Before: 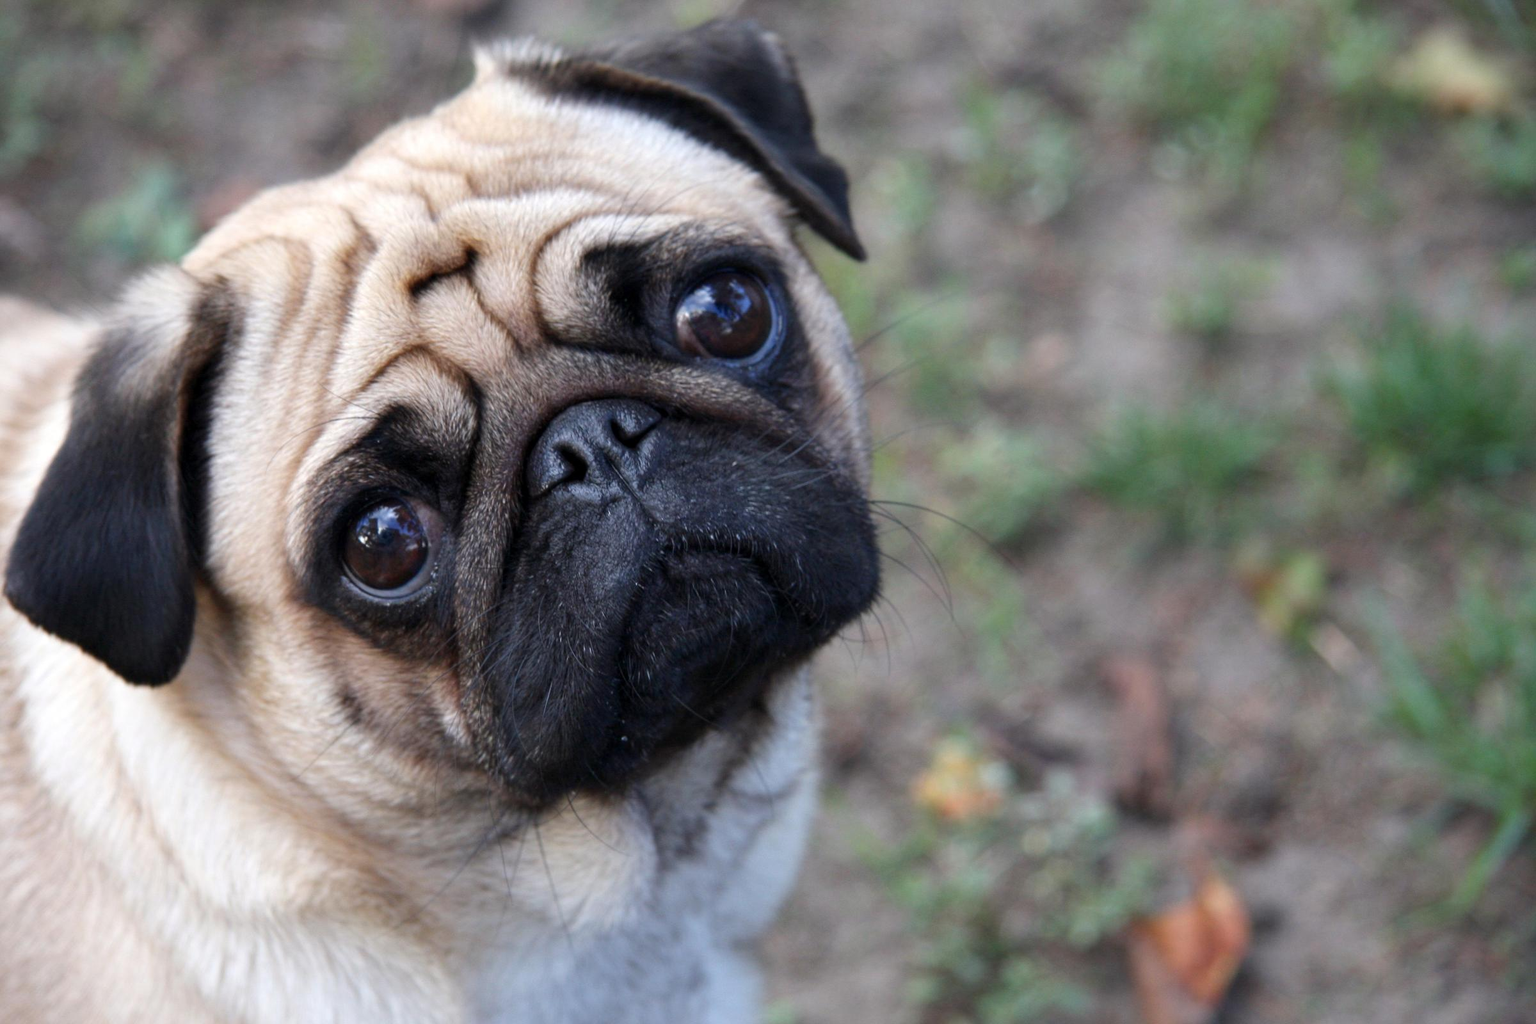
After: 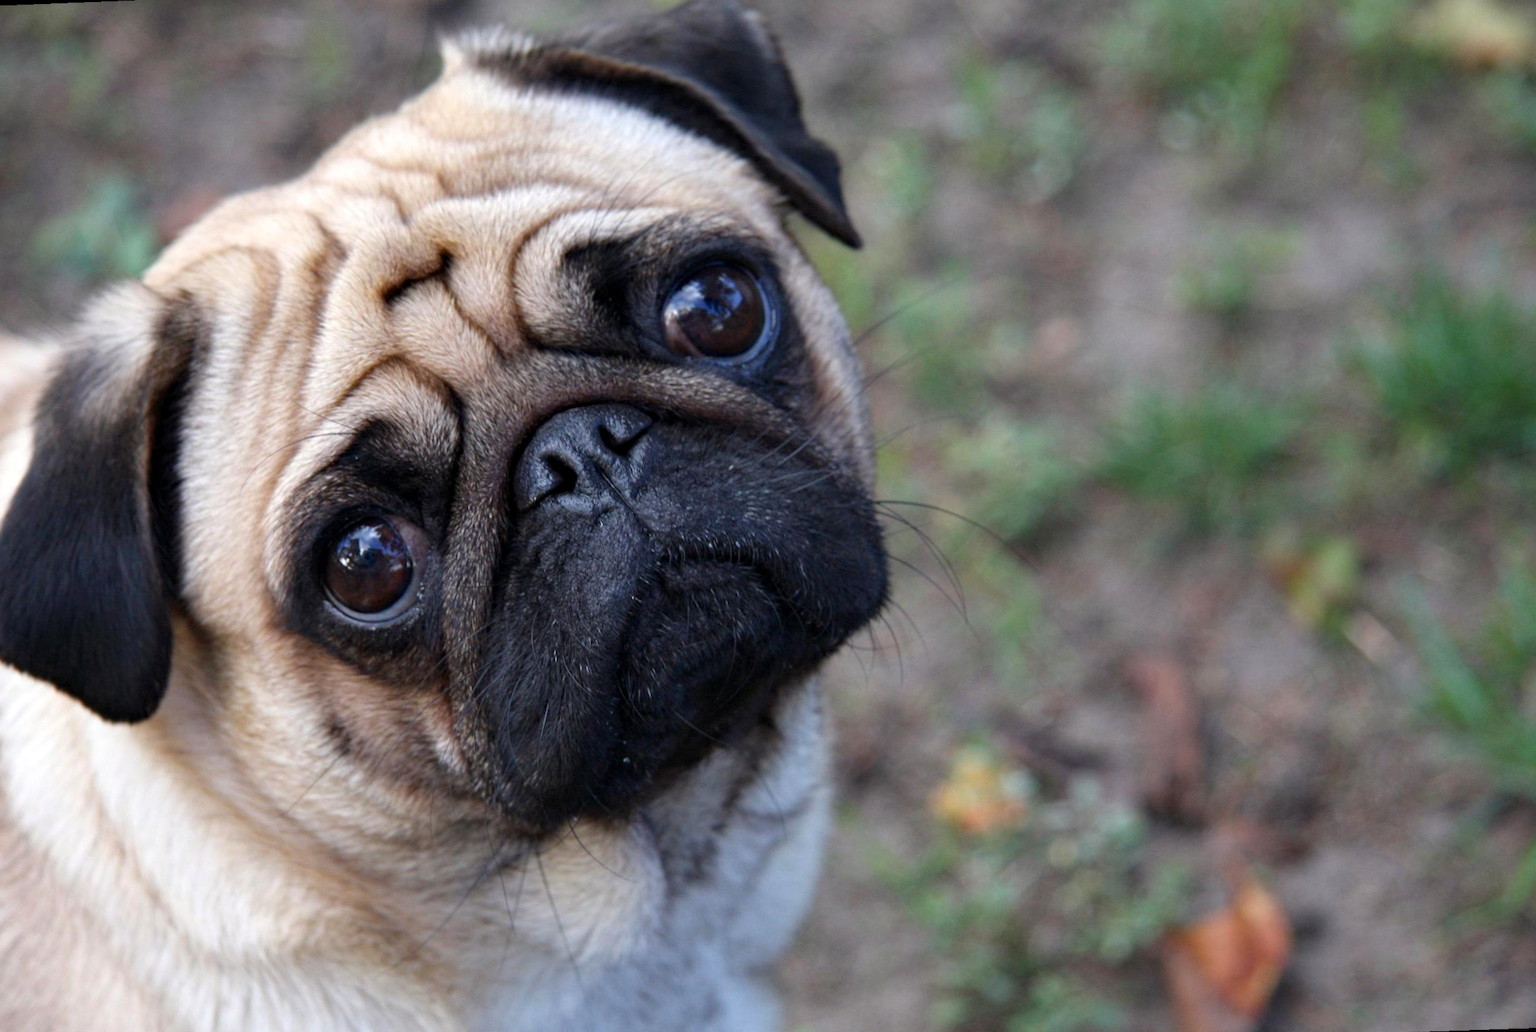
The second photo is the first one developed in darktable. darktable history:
haze removal: compatibility mode true, adaptive false
rotate and perspective: rotation -2.12°, lens shift (vertical) 0.009, lens shift (horizontal) -0.008, automatic cropping original format, crop left 0.036, crop right 0.964, crop top 0.05, crop bottom 0.959
